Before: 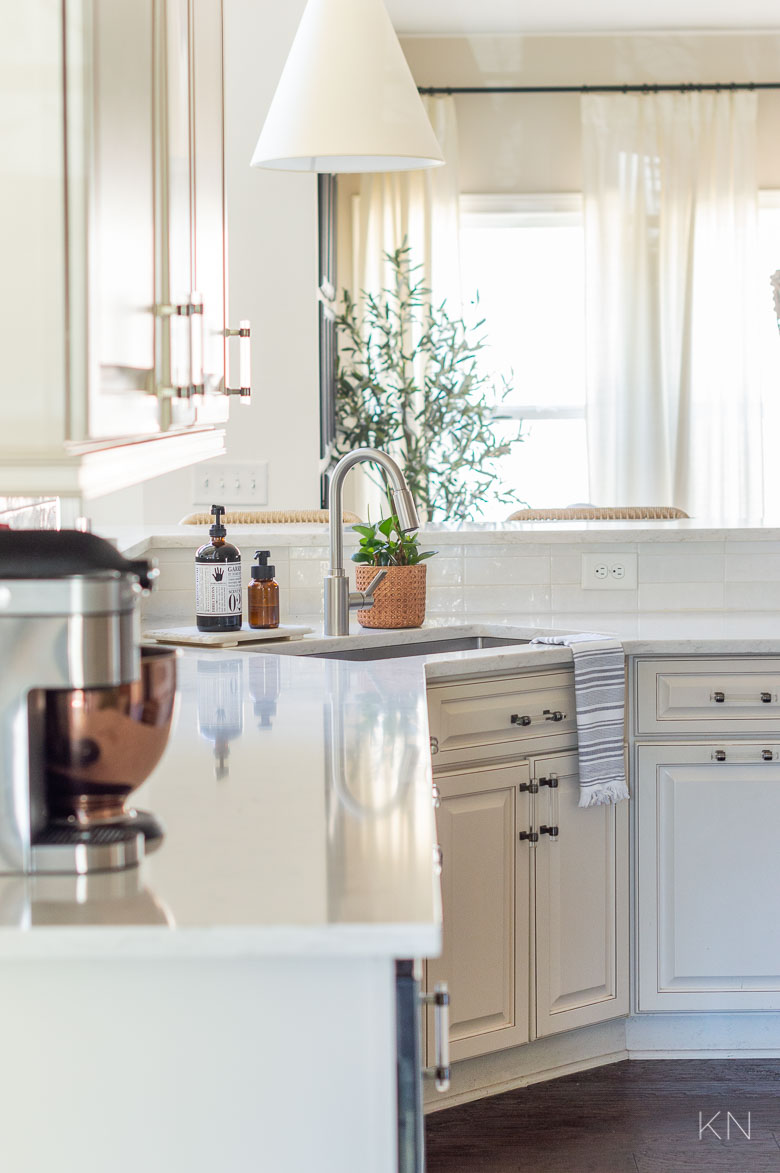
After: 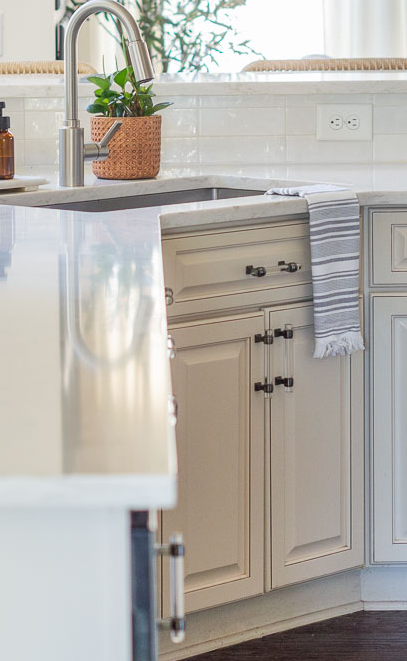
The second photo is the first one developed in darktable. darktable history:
crop: left 34.05%, top 38.324%, right 13.701%, bottom 5.285%
